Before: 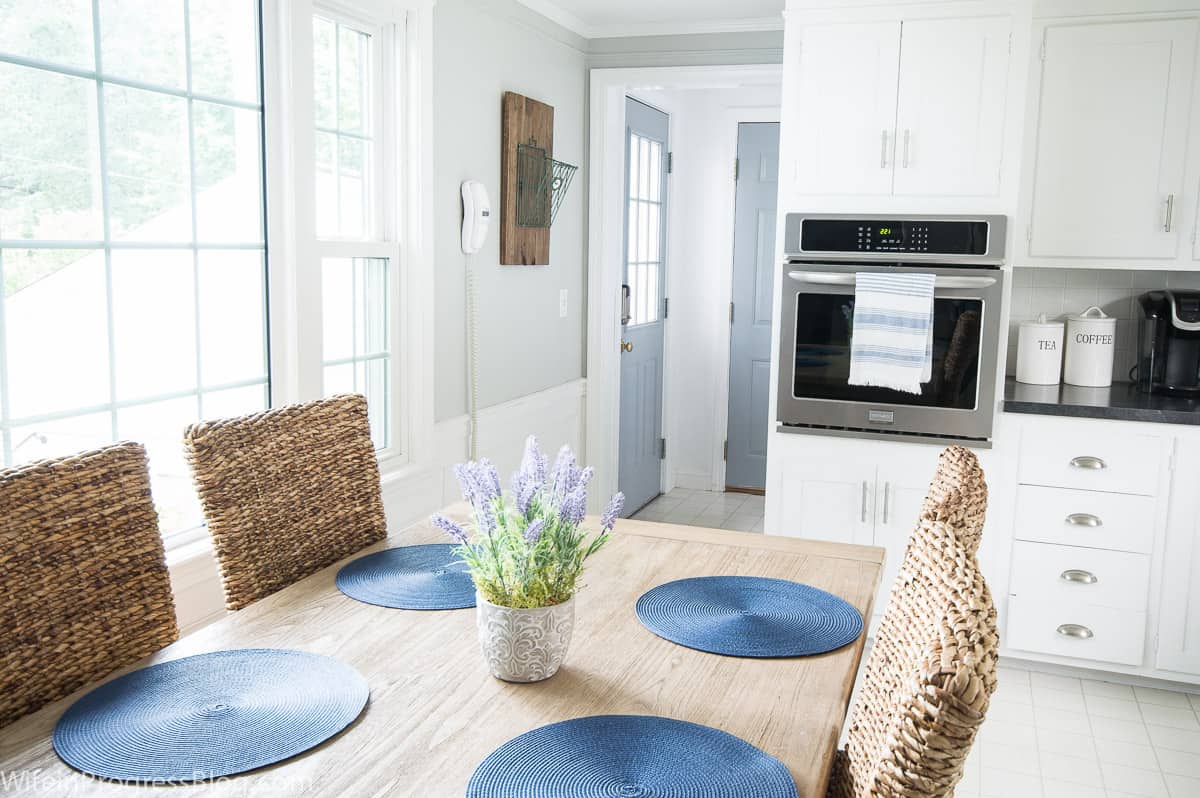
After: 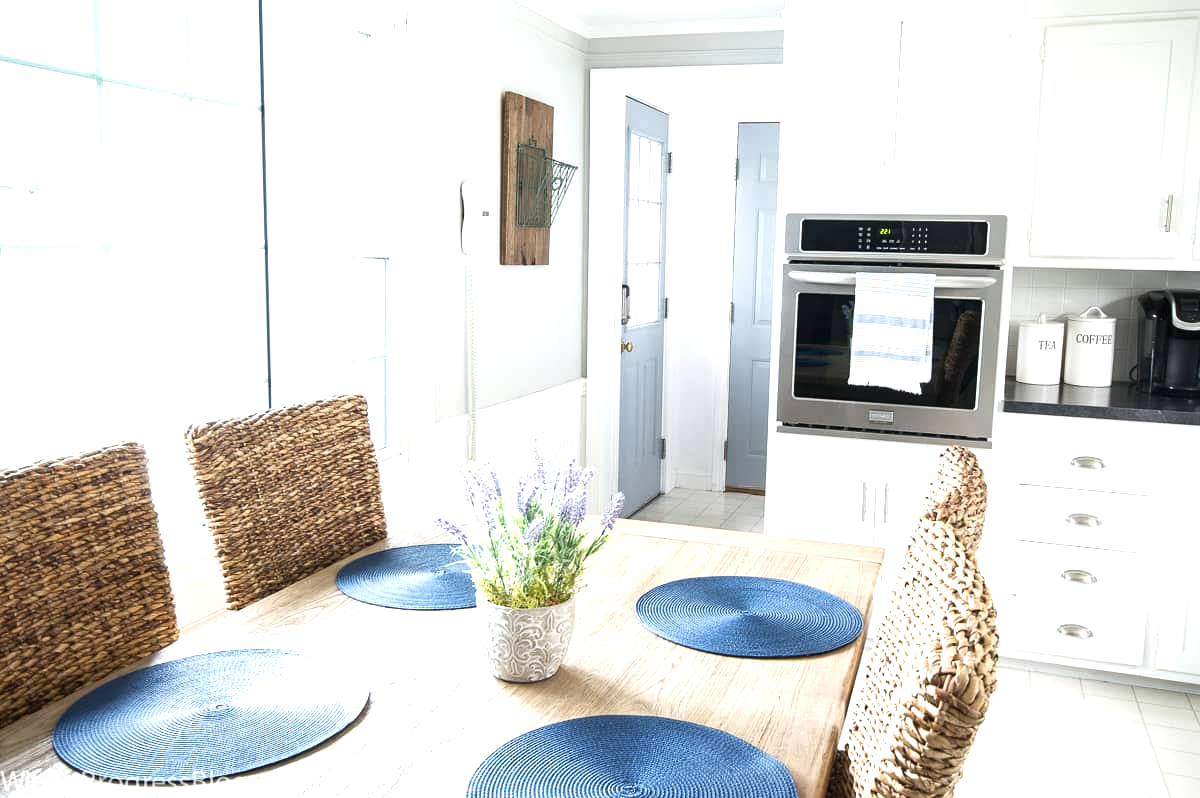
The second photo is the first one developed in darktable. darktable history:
exposure: exposure 0.648 EV, compensate highlight preservation false
color balance: contrast fulcrum 17.78%
contrast brightness saturation: brightness -0.09
